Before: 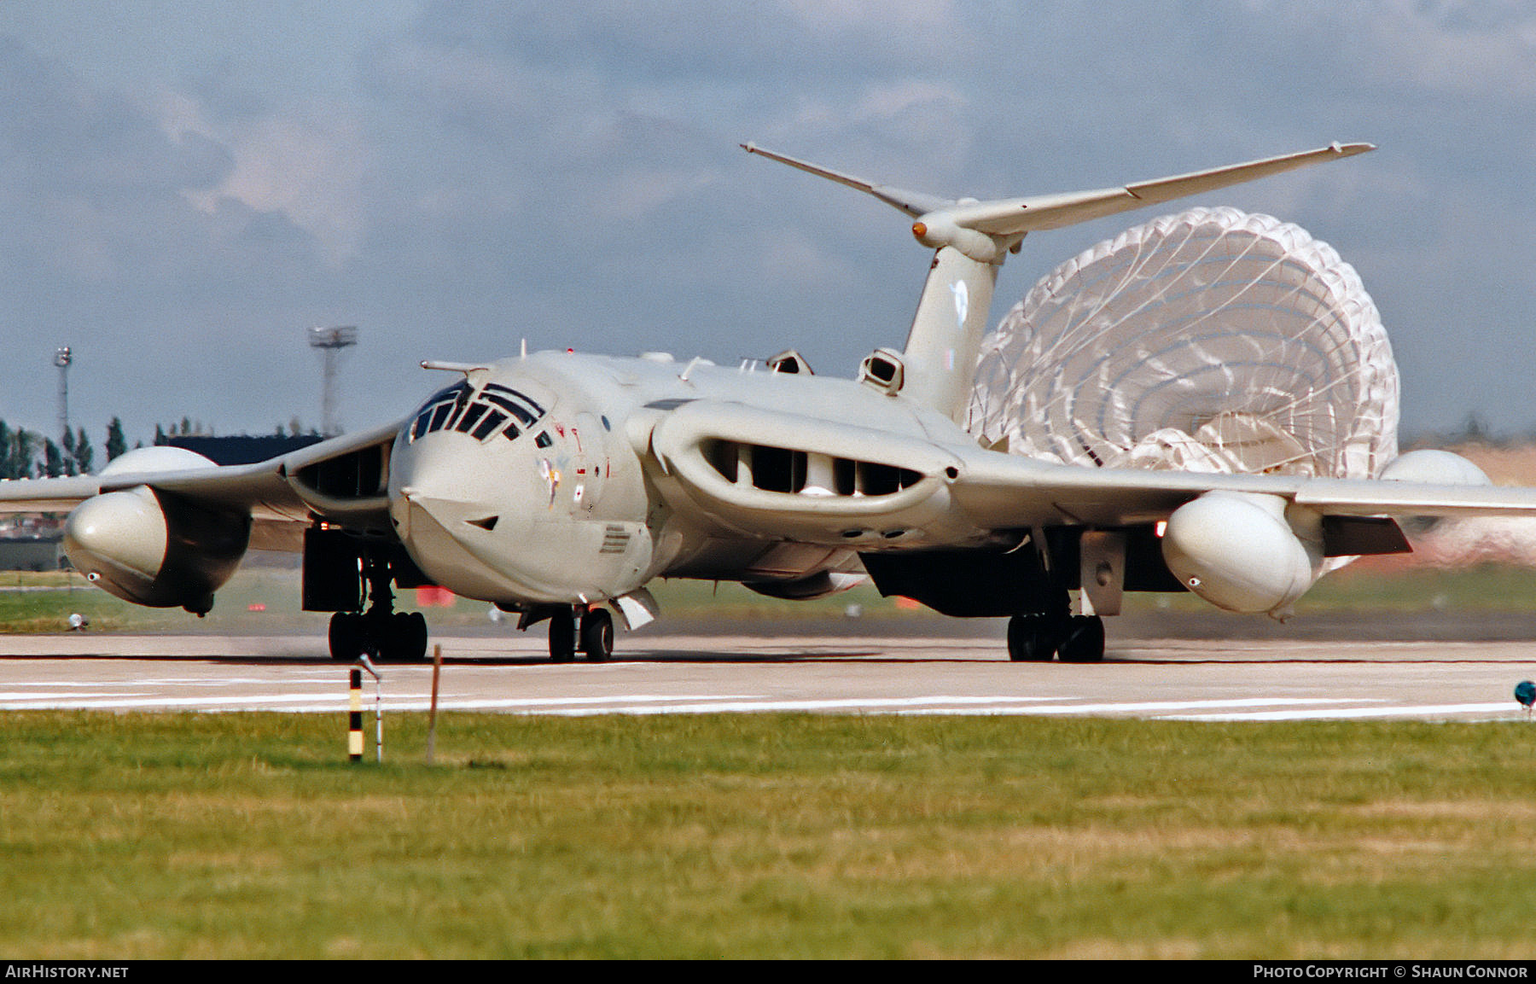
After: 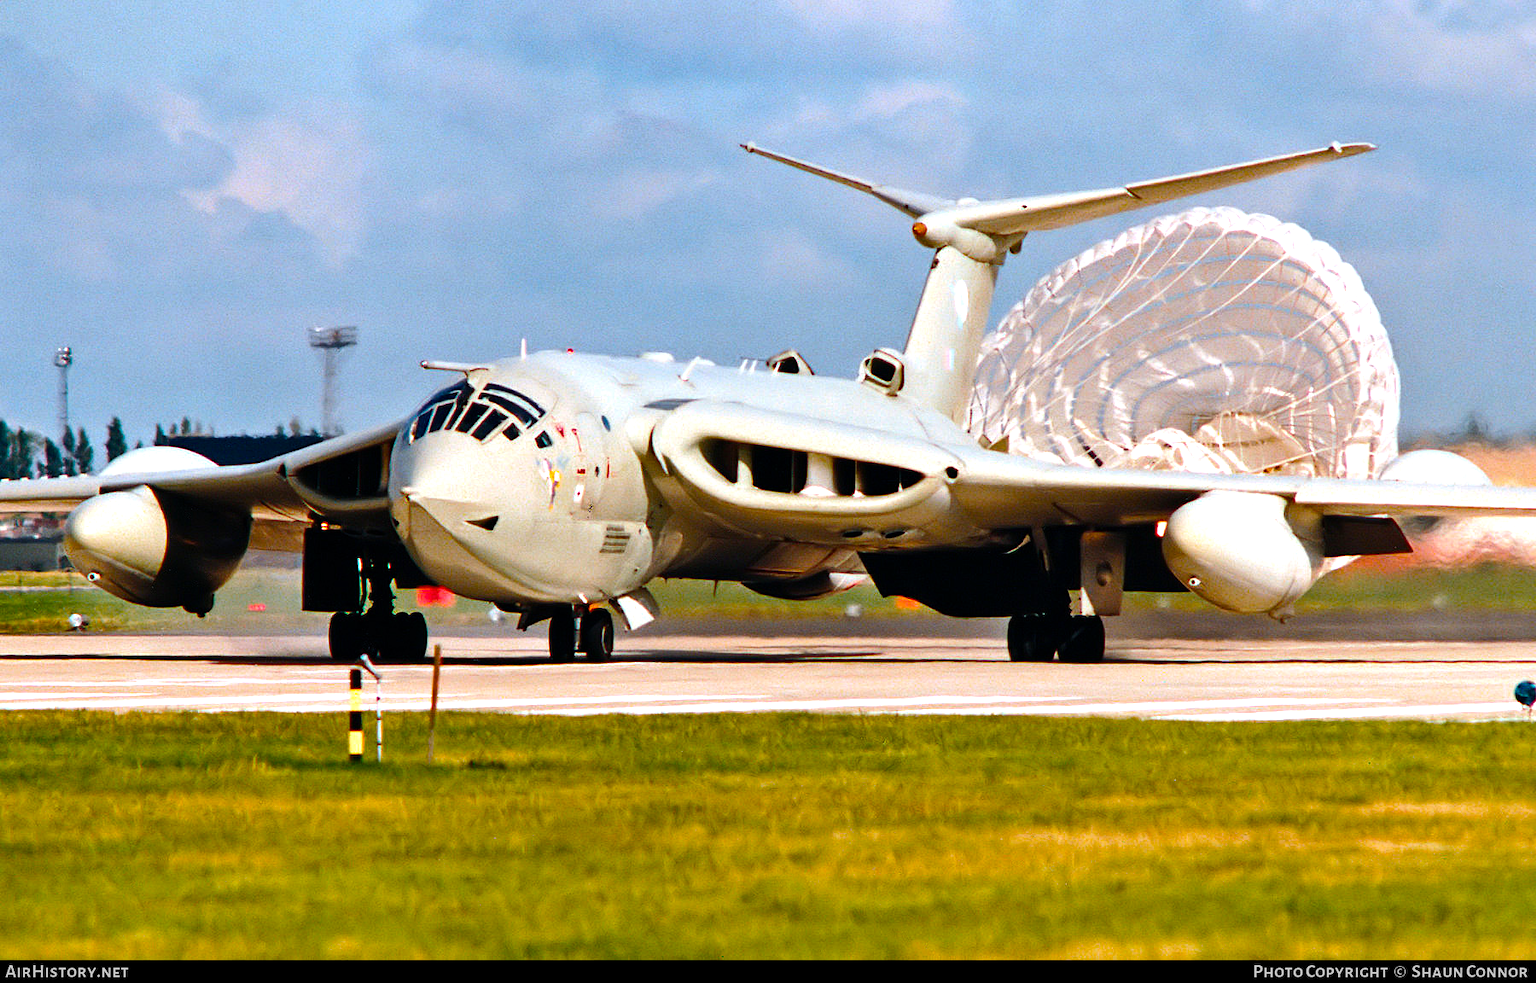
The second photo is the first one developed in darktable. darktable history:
color balance rgb: linear chroma grading › global chroma 33.193%, perceptual saturation grading › global saturation 30.828%
tone equalizer: -8 EV -0.734 EV, -7 EV -0.73 EV, -6 EV -0.6 EV, -5 EV -0.418 EV, -3 EV 0.381 EV, -2 EV 0.6 EV, -1 EV 0.685 EV, +0 EV 0.775 EV, edges refinement/feathering 500, mask exposure compensation -1.57 EV, preserve details no
